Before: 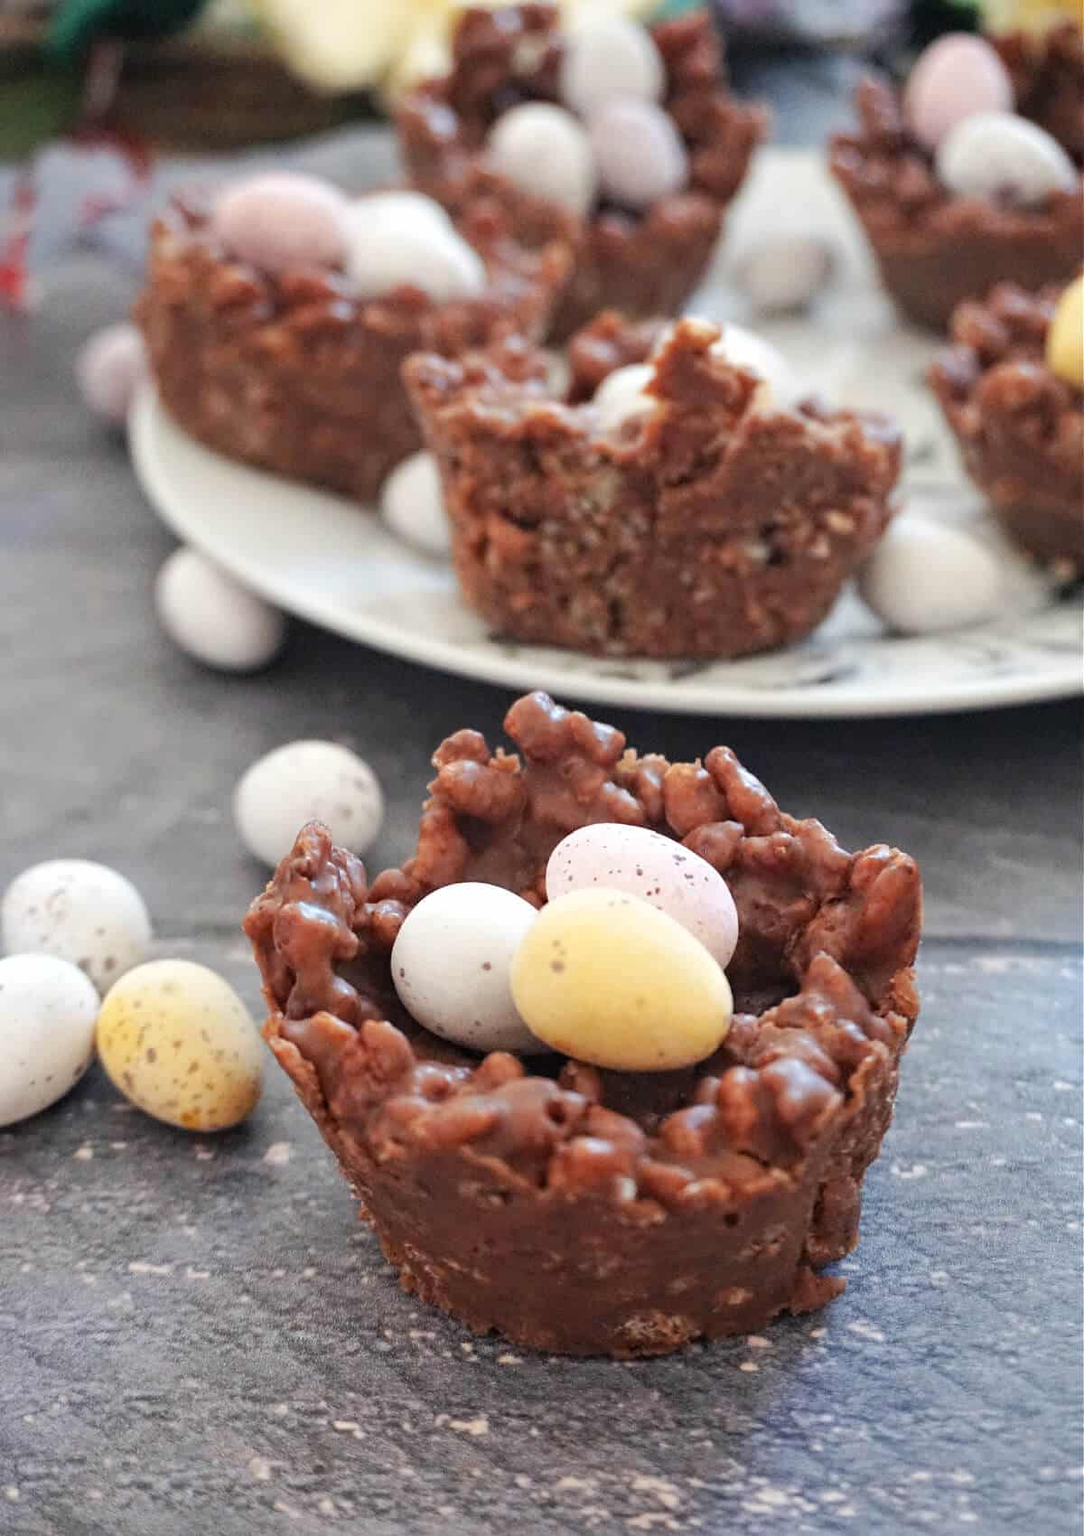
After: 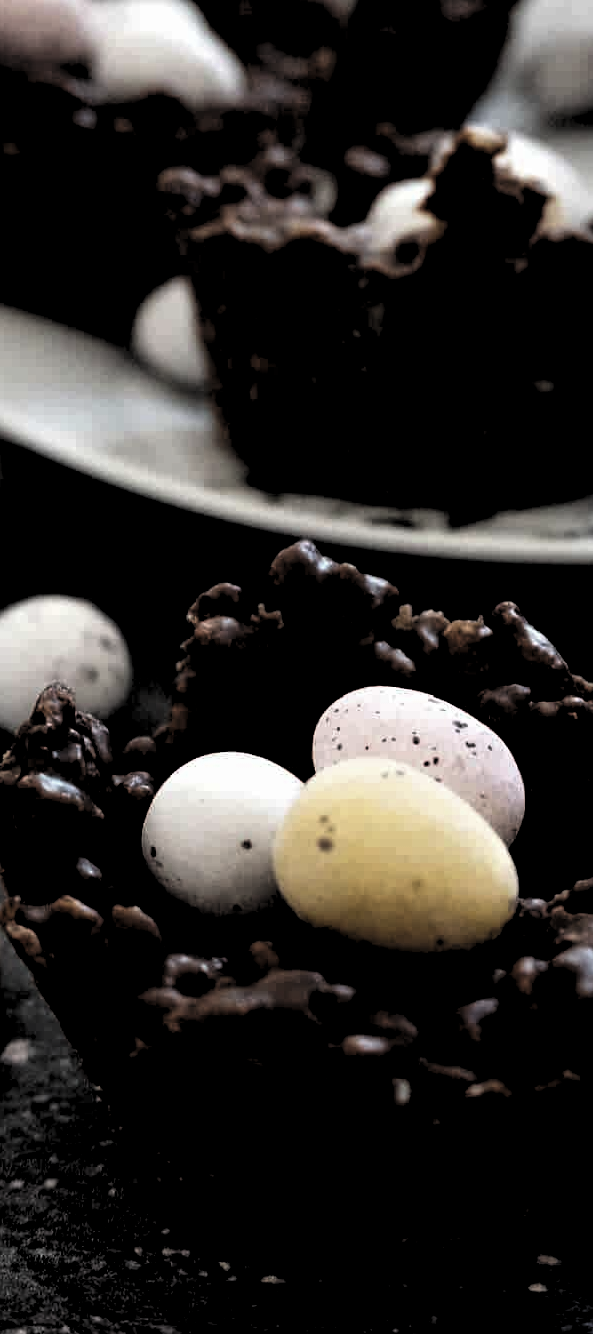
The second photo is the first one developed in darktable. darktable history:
crop and rotate: angle 0.02°, left 24.353%, top 13.219%, right 26.156%, bottom 8.224%
levels: levels [0.514, 0.759, 1]
